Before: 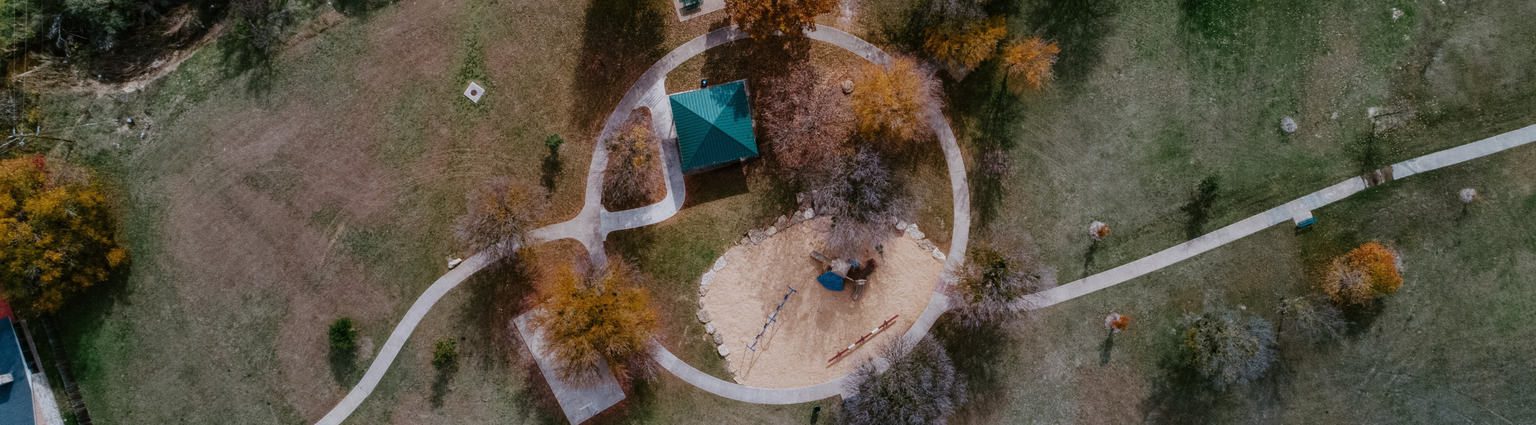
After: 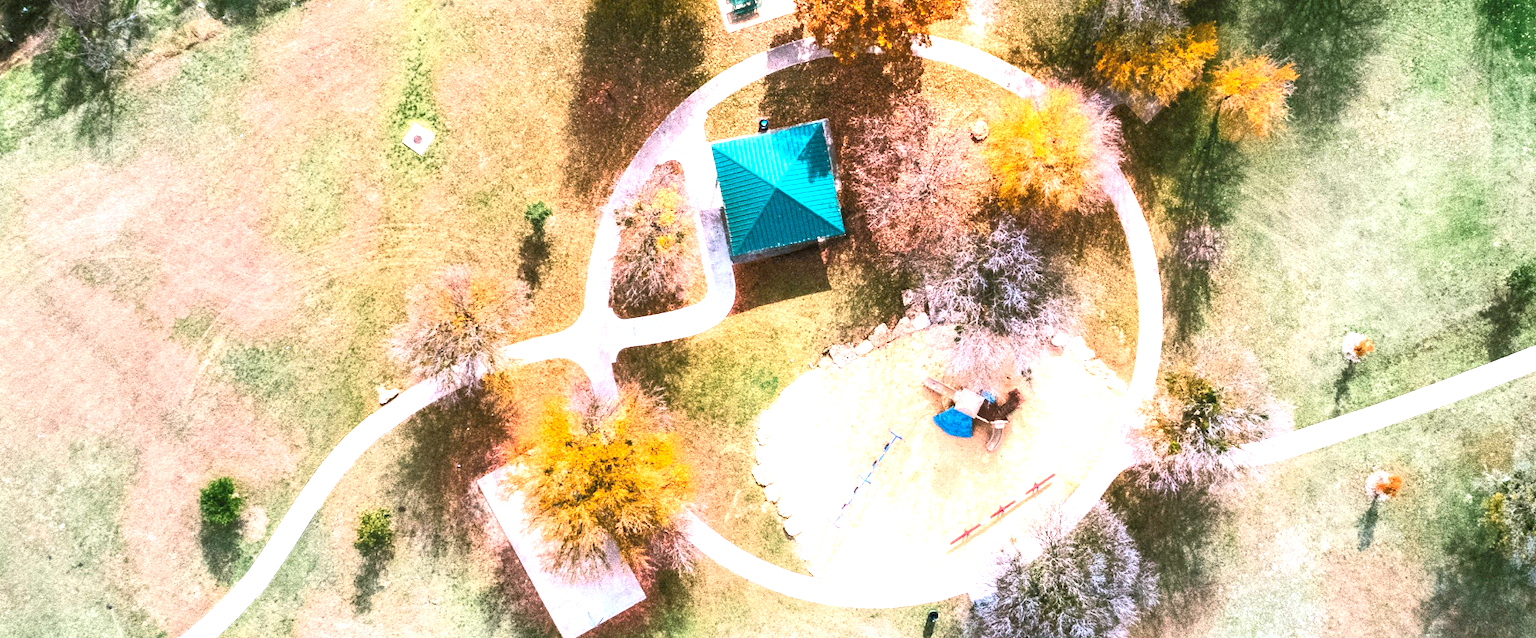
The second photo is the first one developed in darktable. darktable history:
crop and rotate: left 12.77%, right 20.645%
exposure: exposure 2.286 EV, compensate highlight preservation false
contrast brightness saturation: contrast 0.196, brightness 0.162, saturation 0.226
tone equalizer: -8 EV -0.001 EV, -7 EV 0.002 EV, -6 EV -0.004 EV, -5 EV -0.007 EV, -4 EV -0.054 EV, -3 EV -0.198 EV, -2 EV -0.283 EV, -1 EV 0.081 EV, +0 EV 0.284 EV, mask exposure compensation -0.486 EV
